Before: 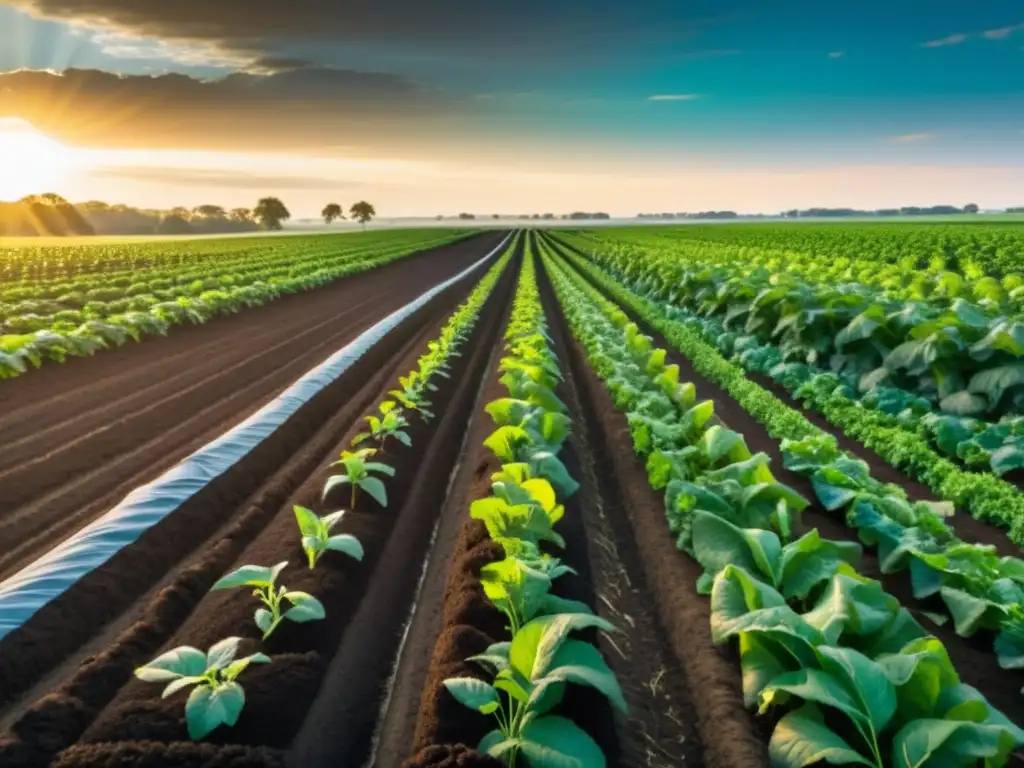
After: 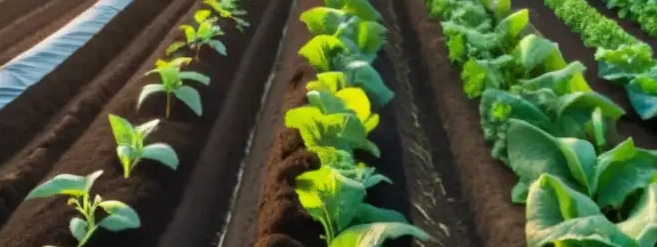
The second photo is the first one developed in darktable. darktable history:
crop: left 18.1%, top 50.966%, right 17.663%, bottom 16.853%
